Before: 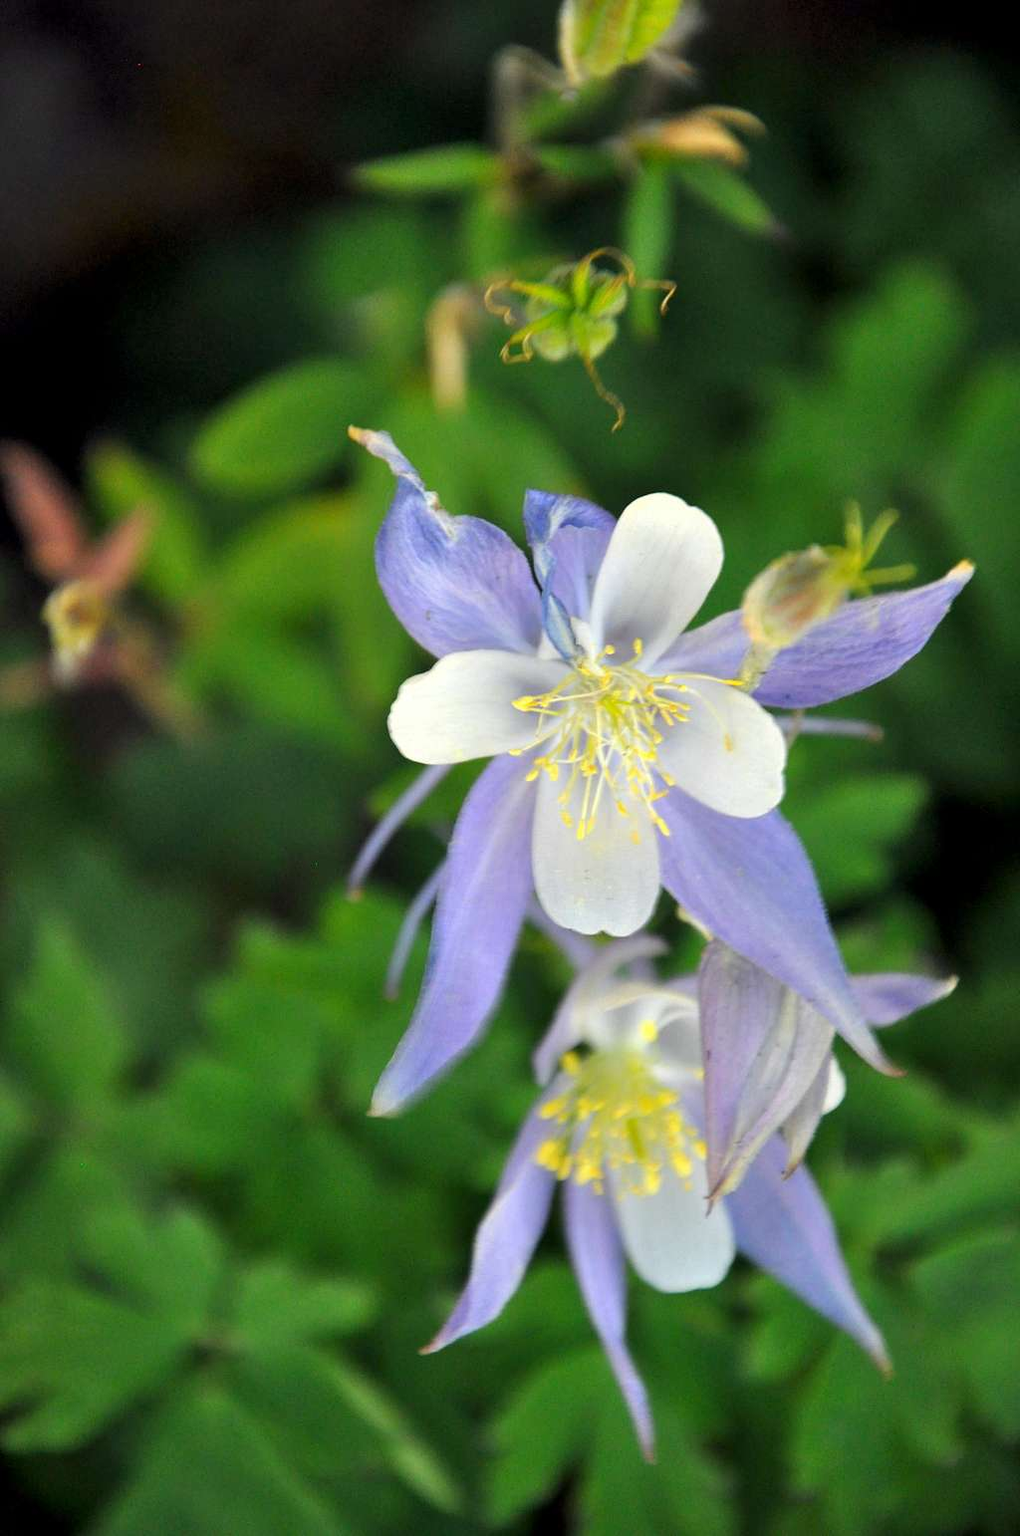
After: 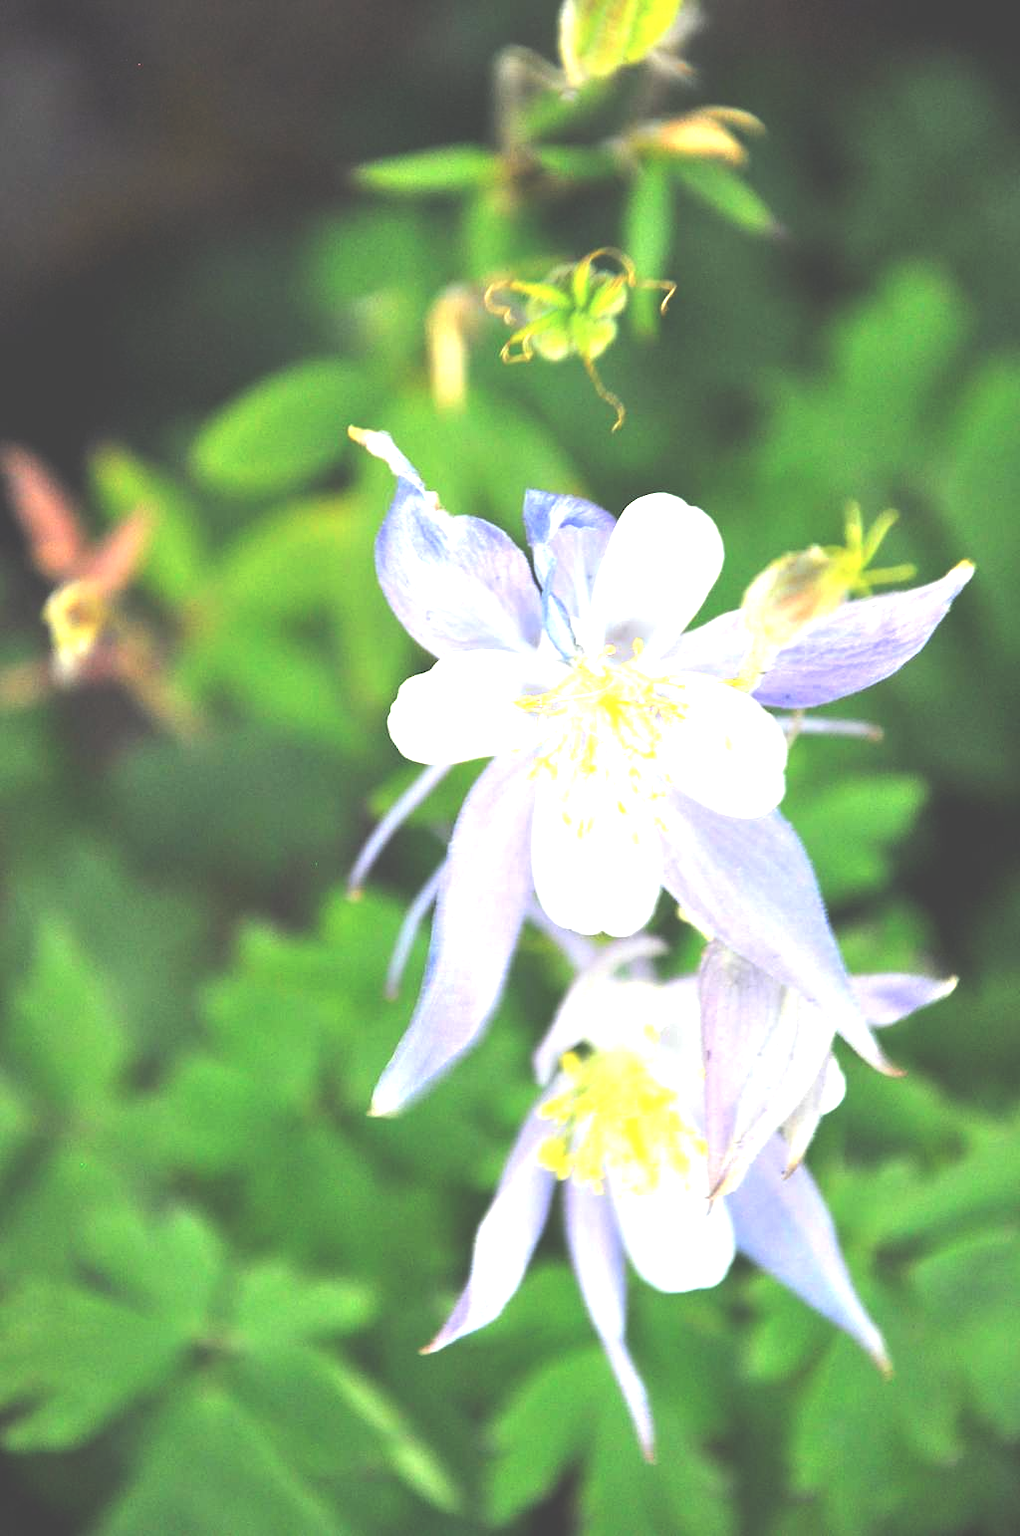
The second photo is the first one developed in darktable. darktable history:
exposure: black level correction -0.023, exposure 1.397 EV, compensate highlight preservation false
